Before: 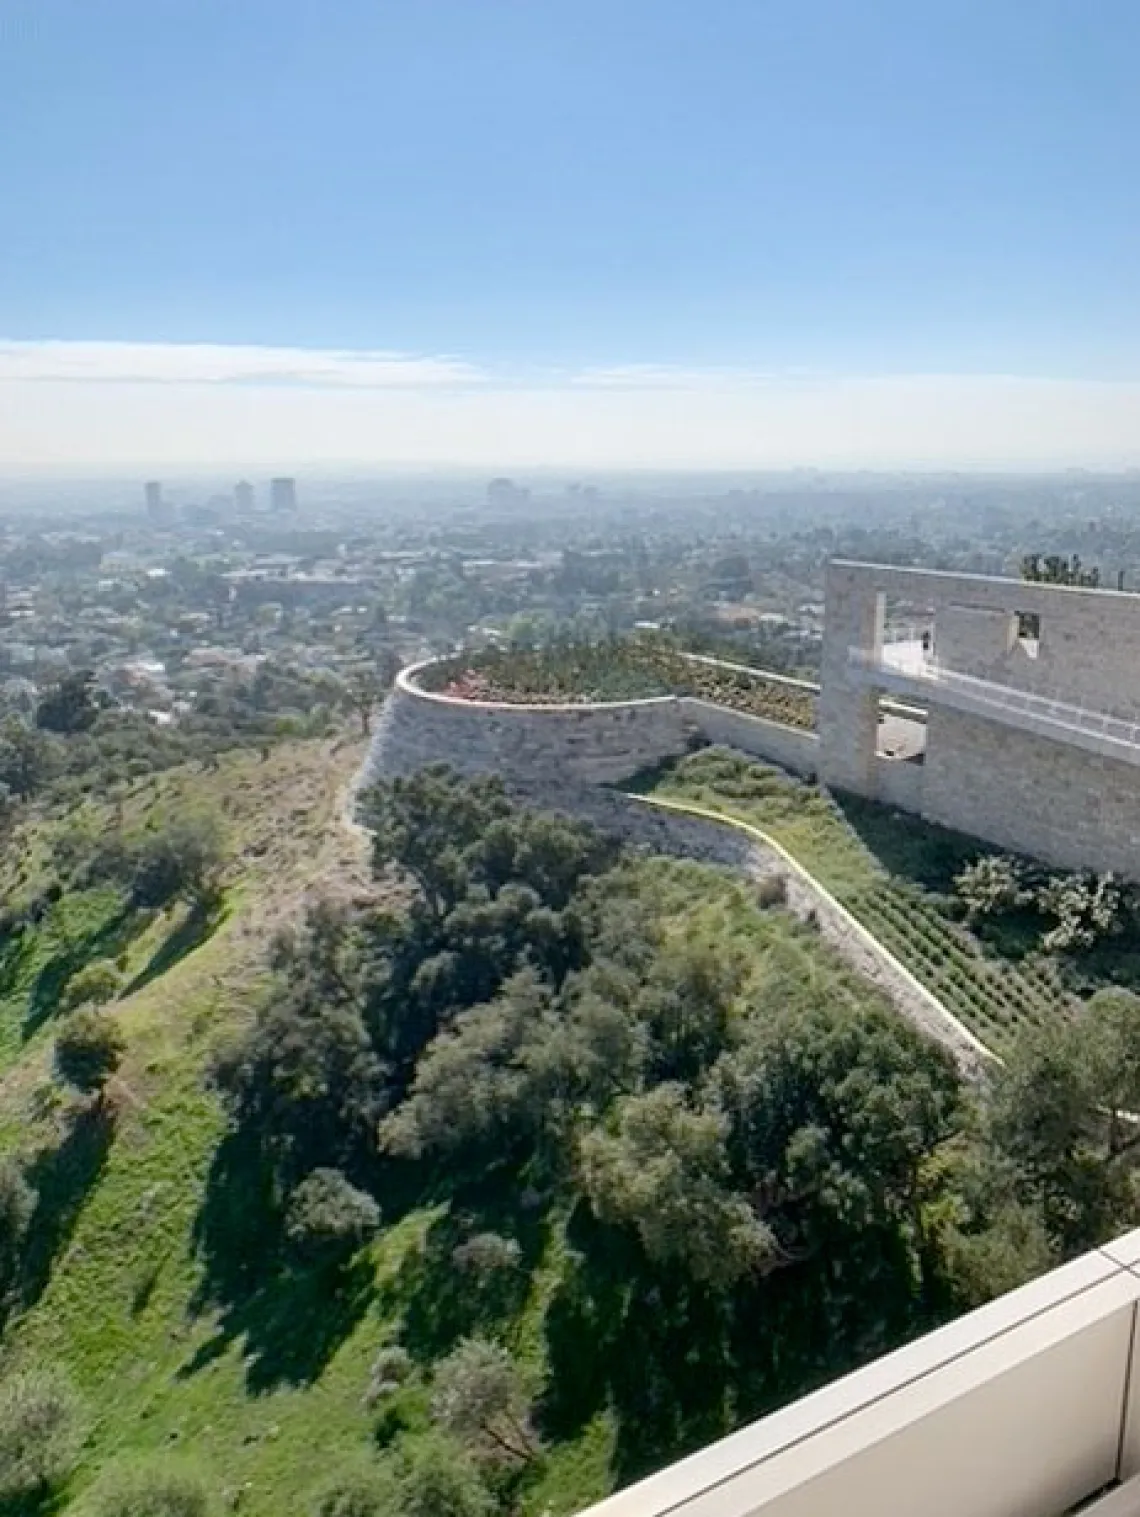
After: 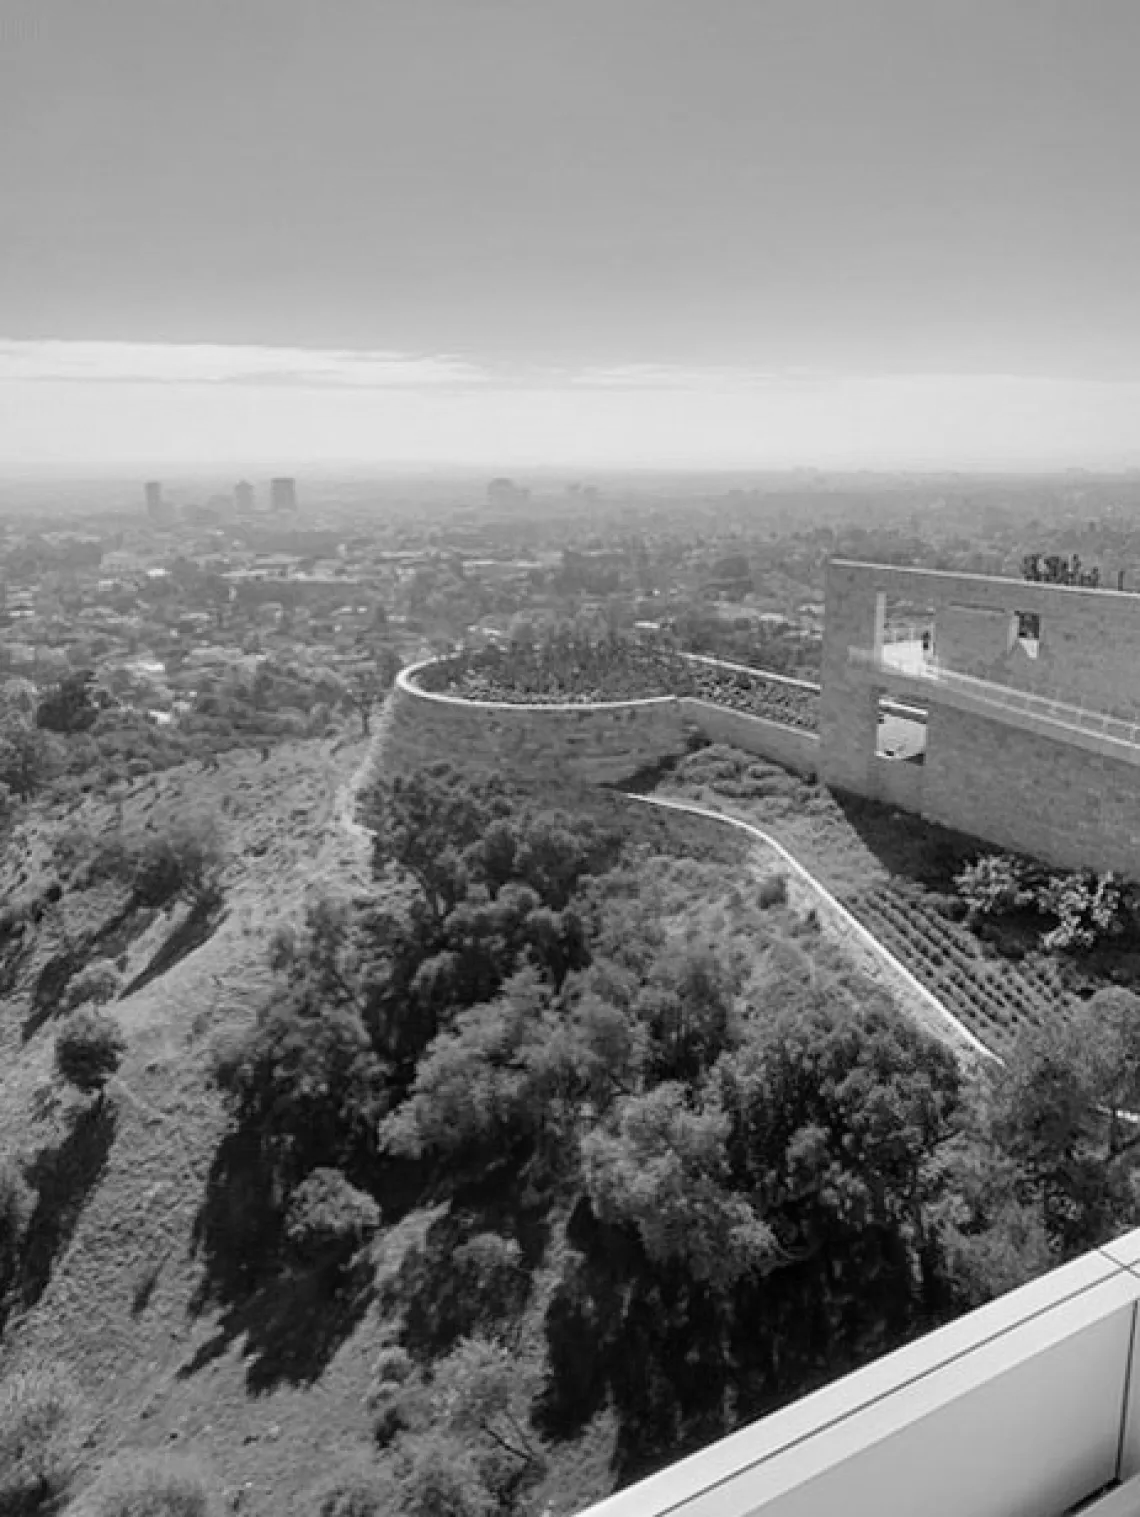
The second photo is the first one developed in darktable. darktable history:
color correction: highlights a* 17.03, highlights b* 0.205, shadows a* -15.38, shadows b* -14.56, saturation 1.5
monochrome: a -35.87, b 49.73, size 1.7
